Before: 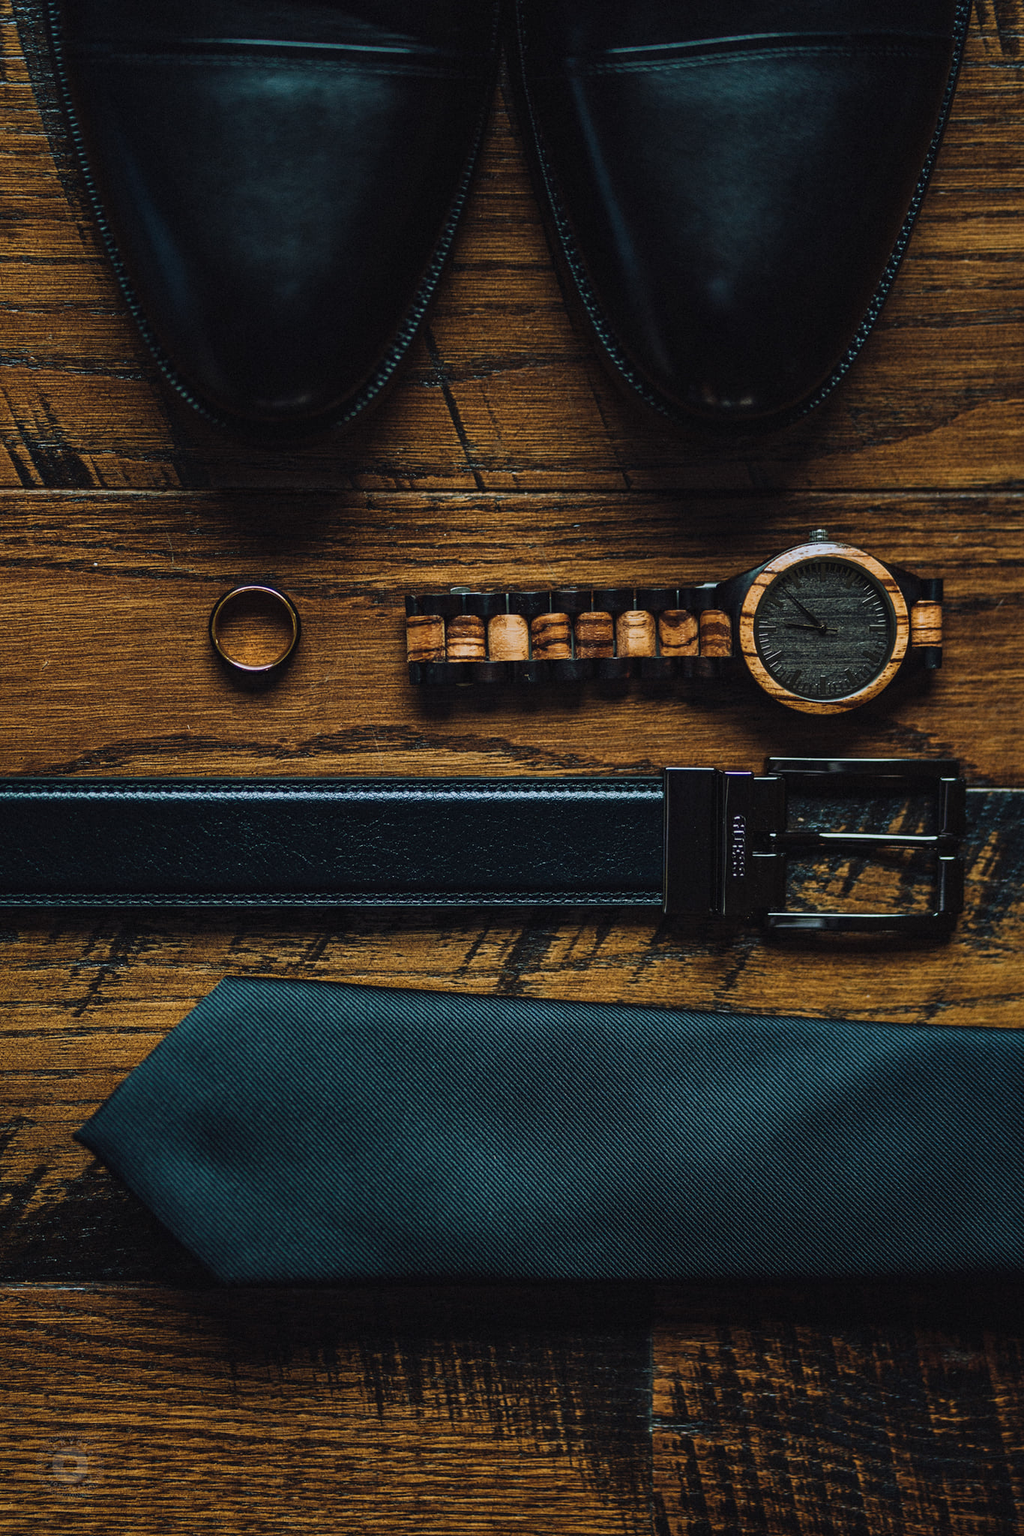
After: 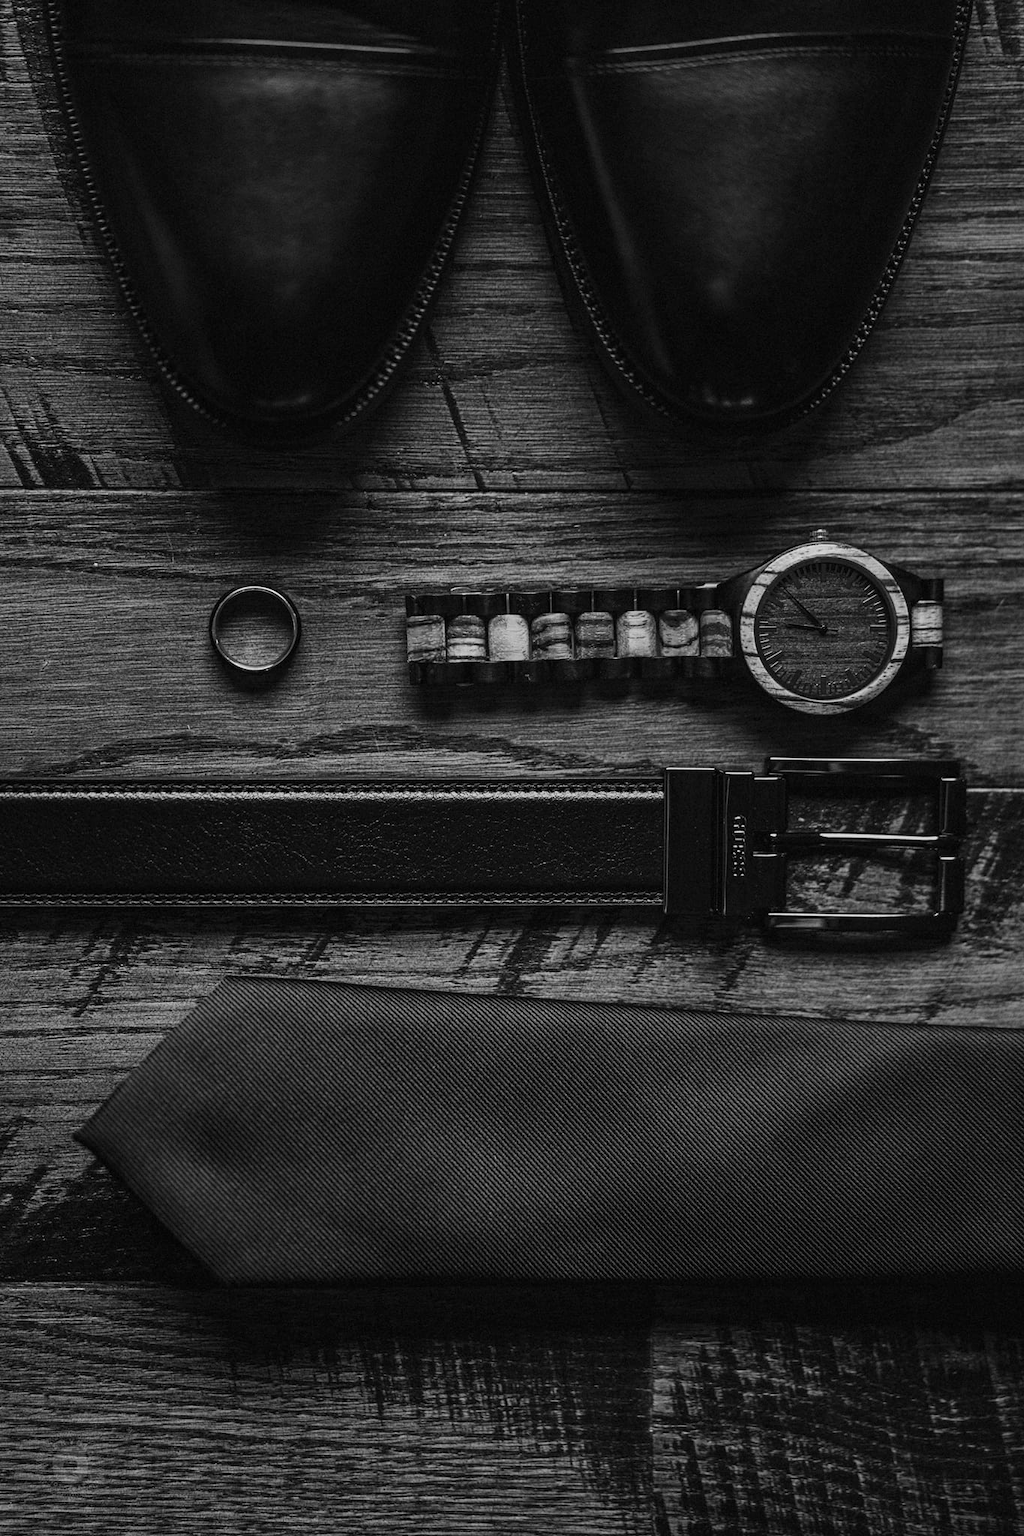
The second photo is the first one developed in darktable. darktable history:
monochrome: size 1
local contrast: highlights 100%, shadows 100%, detail 120%, midtone range 0.2
